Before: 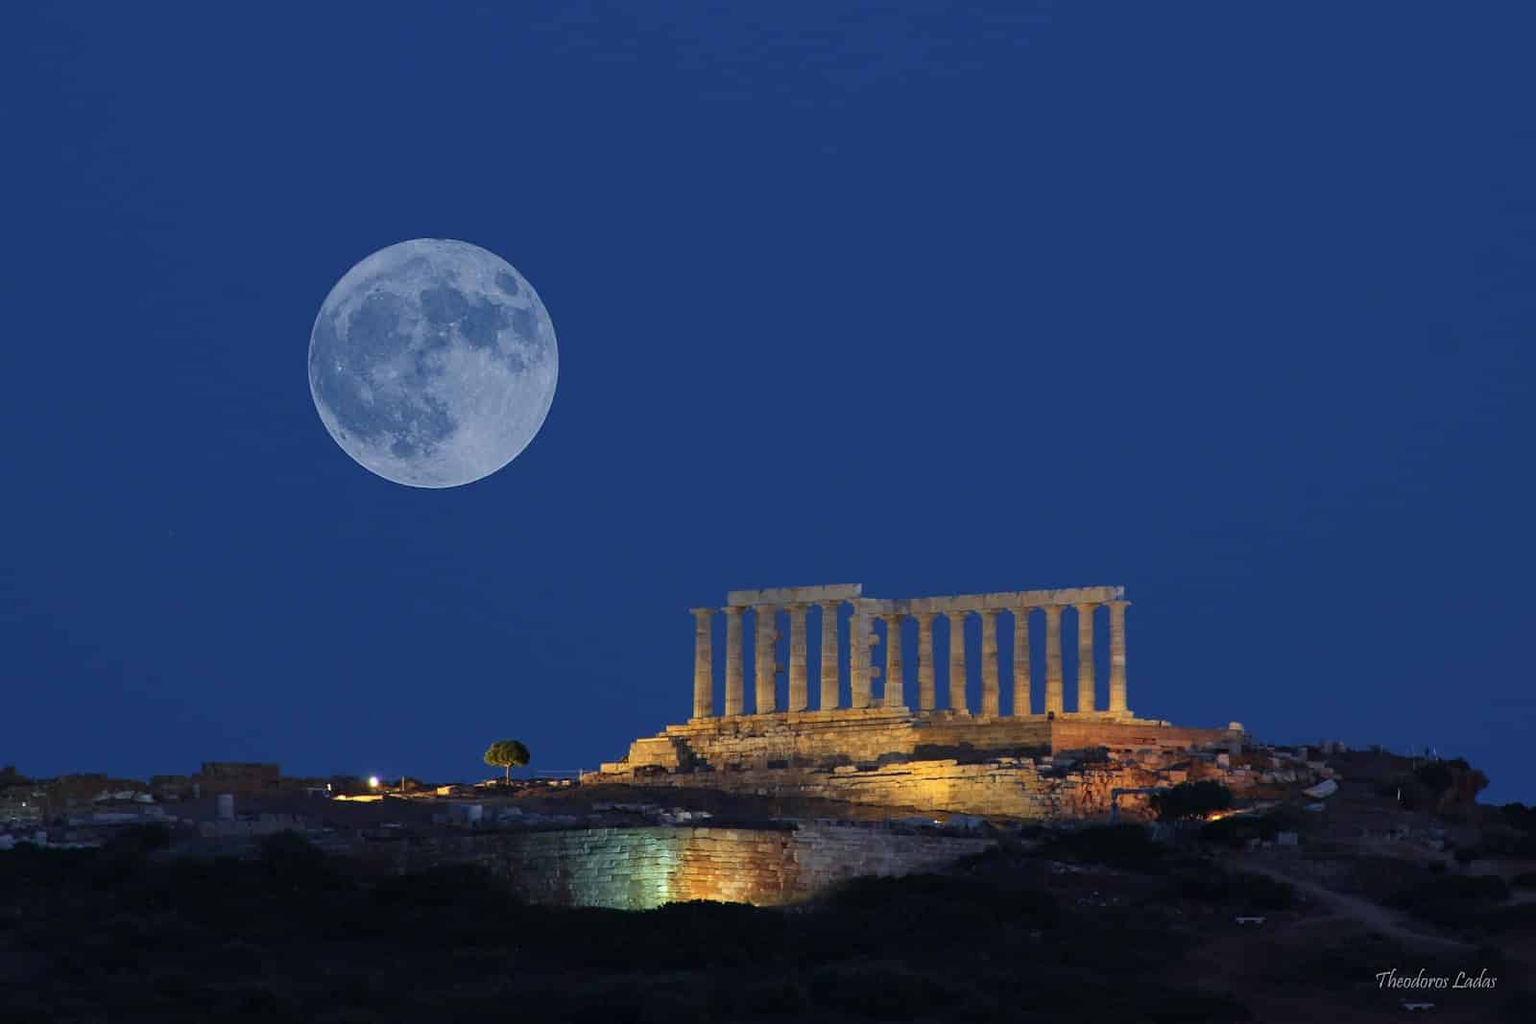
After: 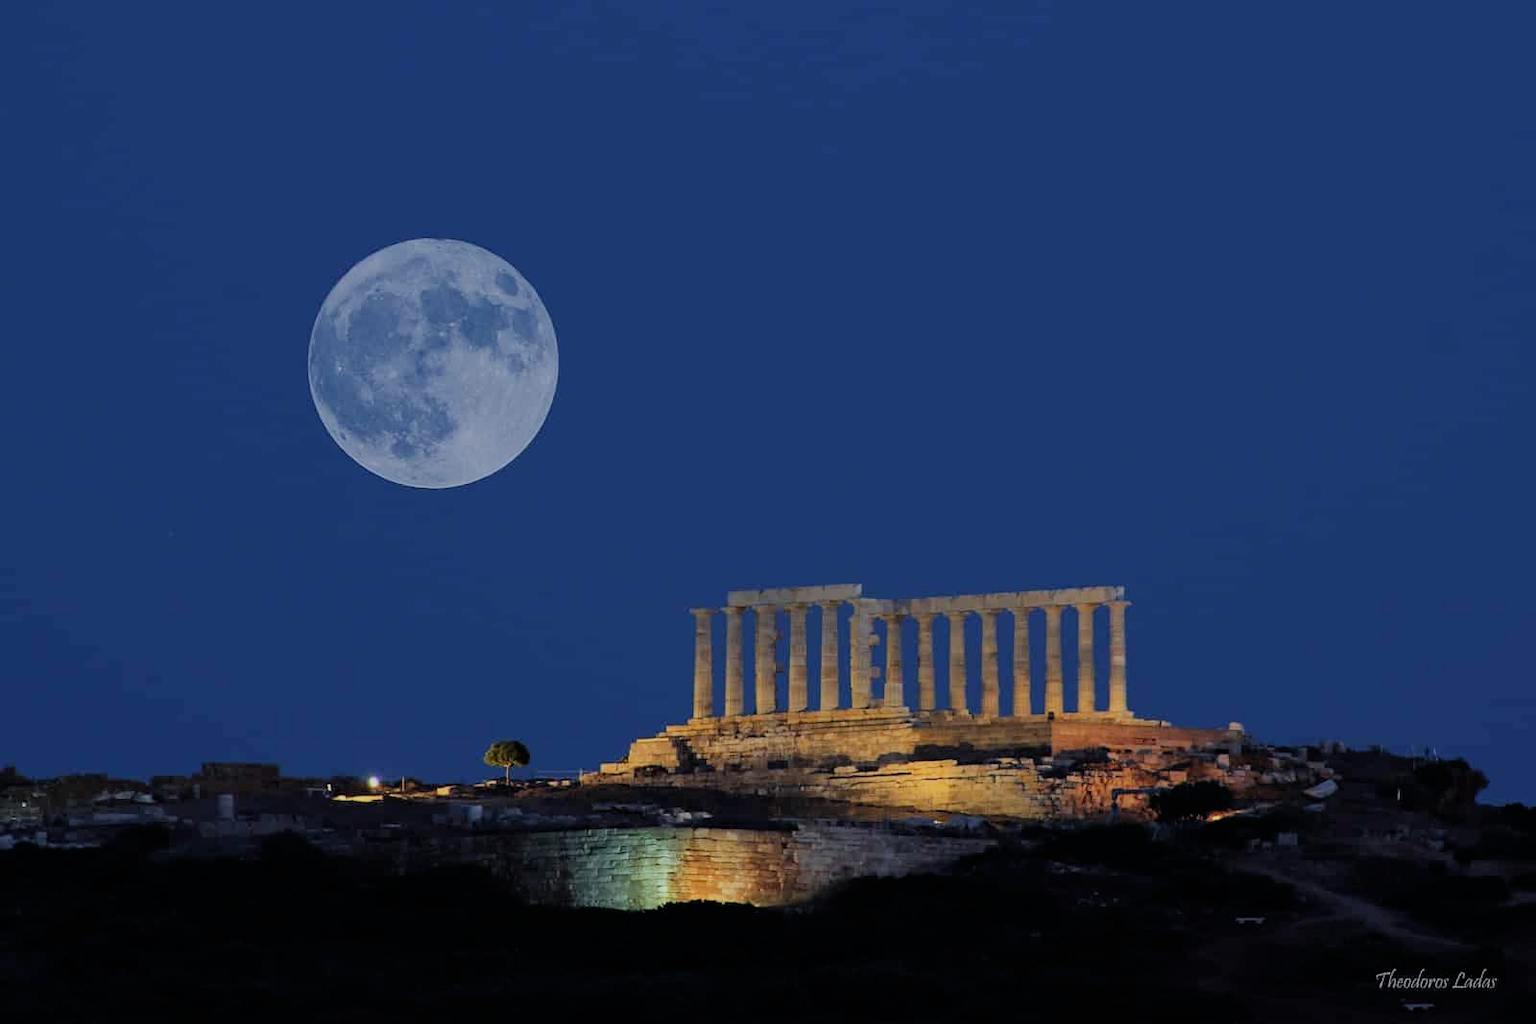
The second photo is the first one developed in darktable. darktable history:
filmic rgb: black relative exposure -7.46 EV, white relative exposure 4.88 EV, hardness 3.4, iterations of high-quality reconstruction 0
